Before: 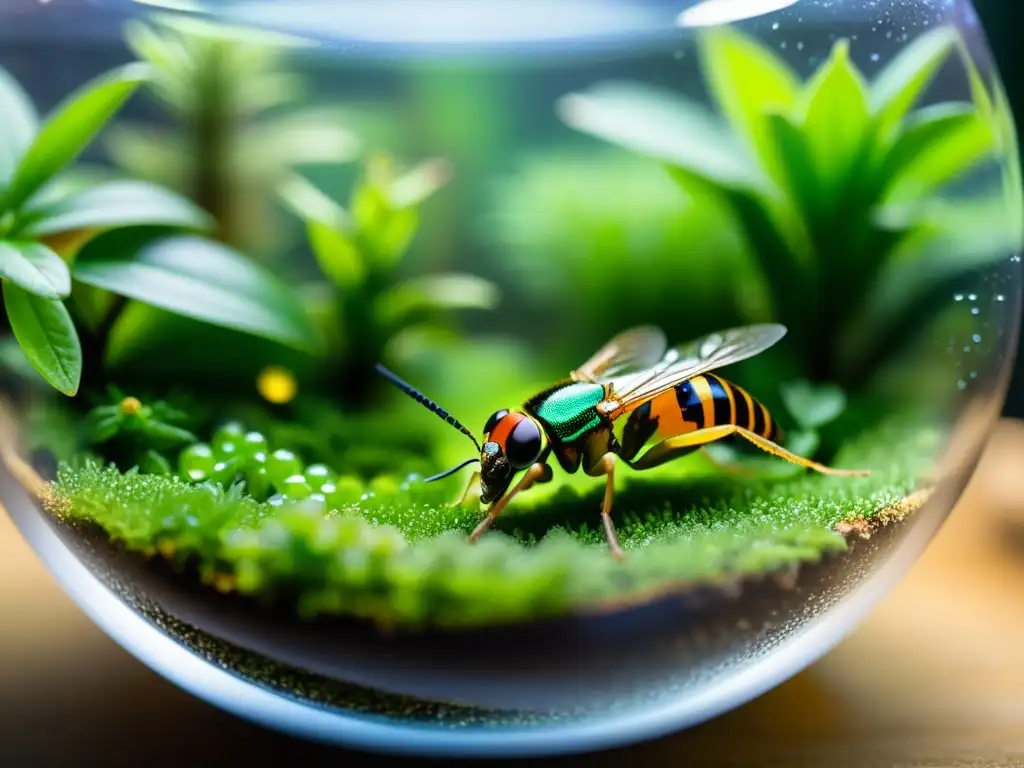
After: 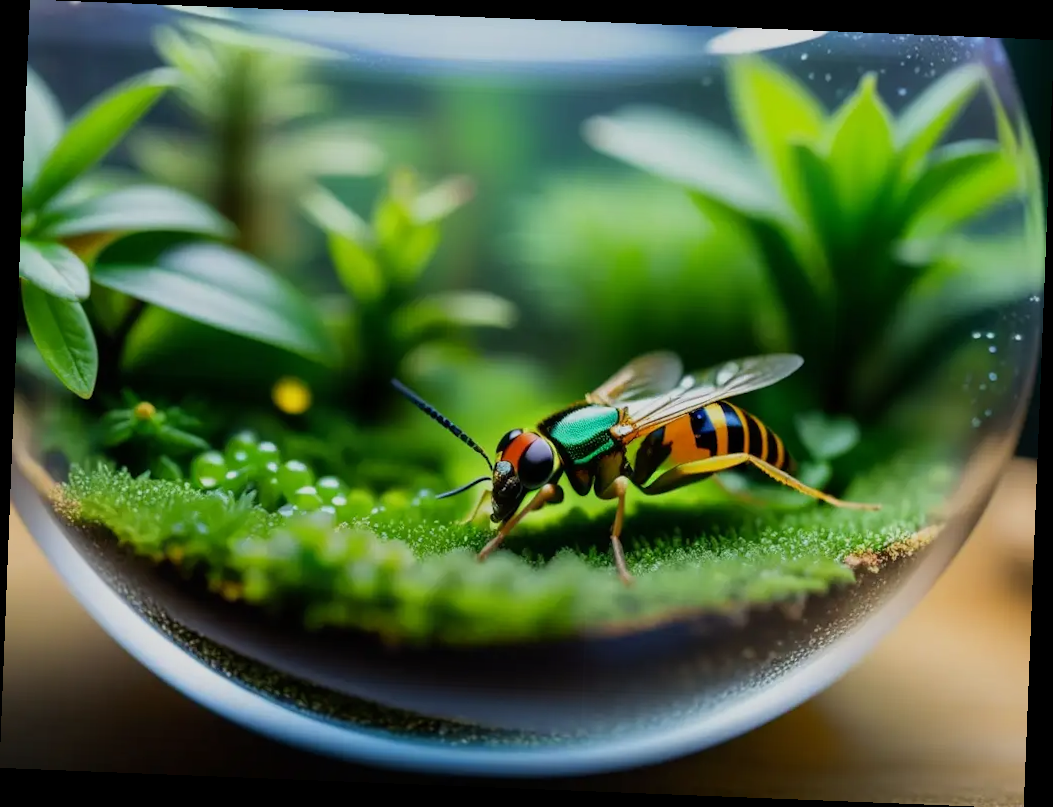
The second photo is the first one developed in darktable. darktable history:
exposure: exposure -0.492 EV, compensate highlight preservation false
rotate and perspective: rotation 2.27°, automatic cropping off
